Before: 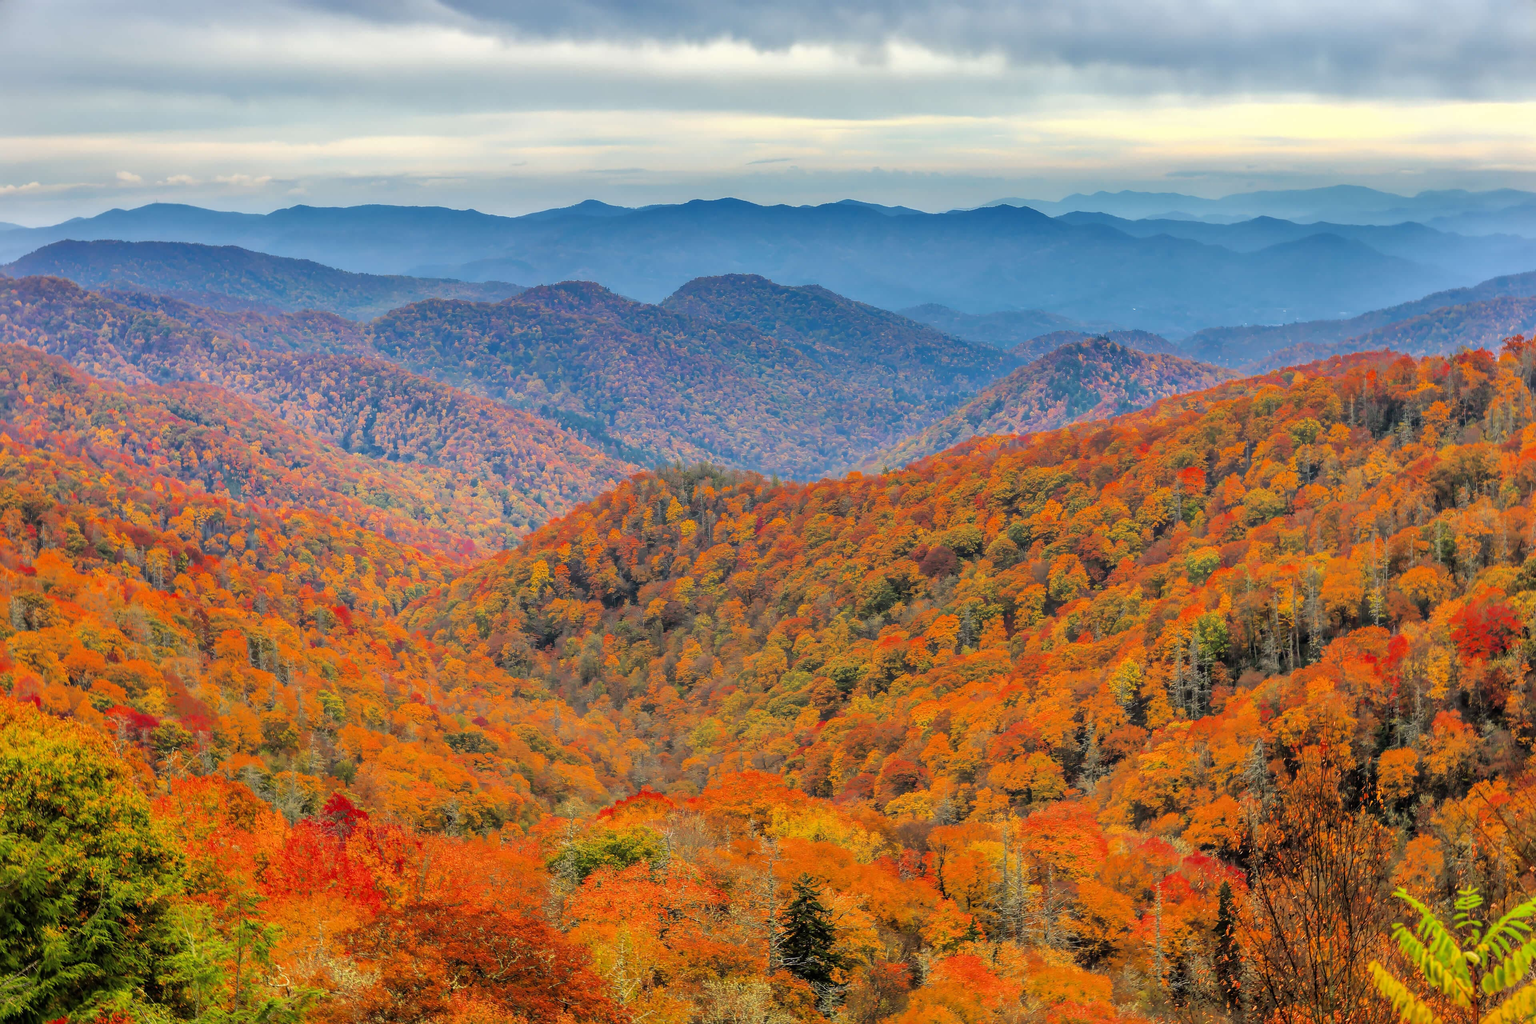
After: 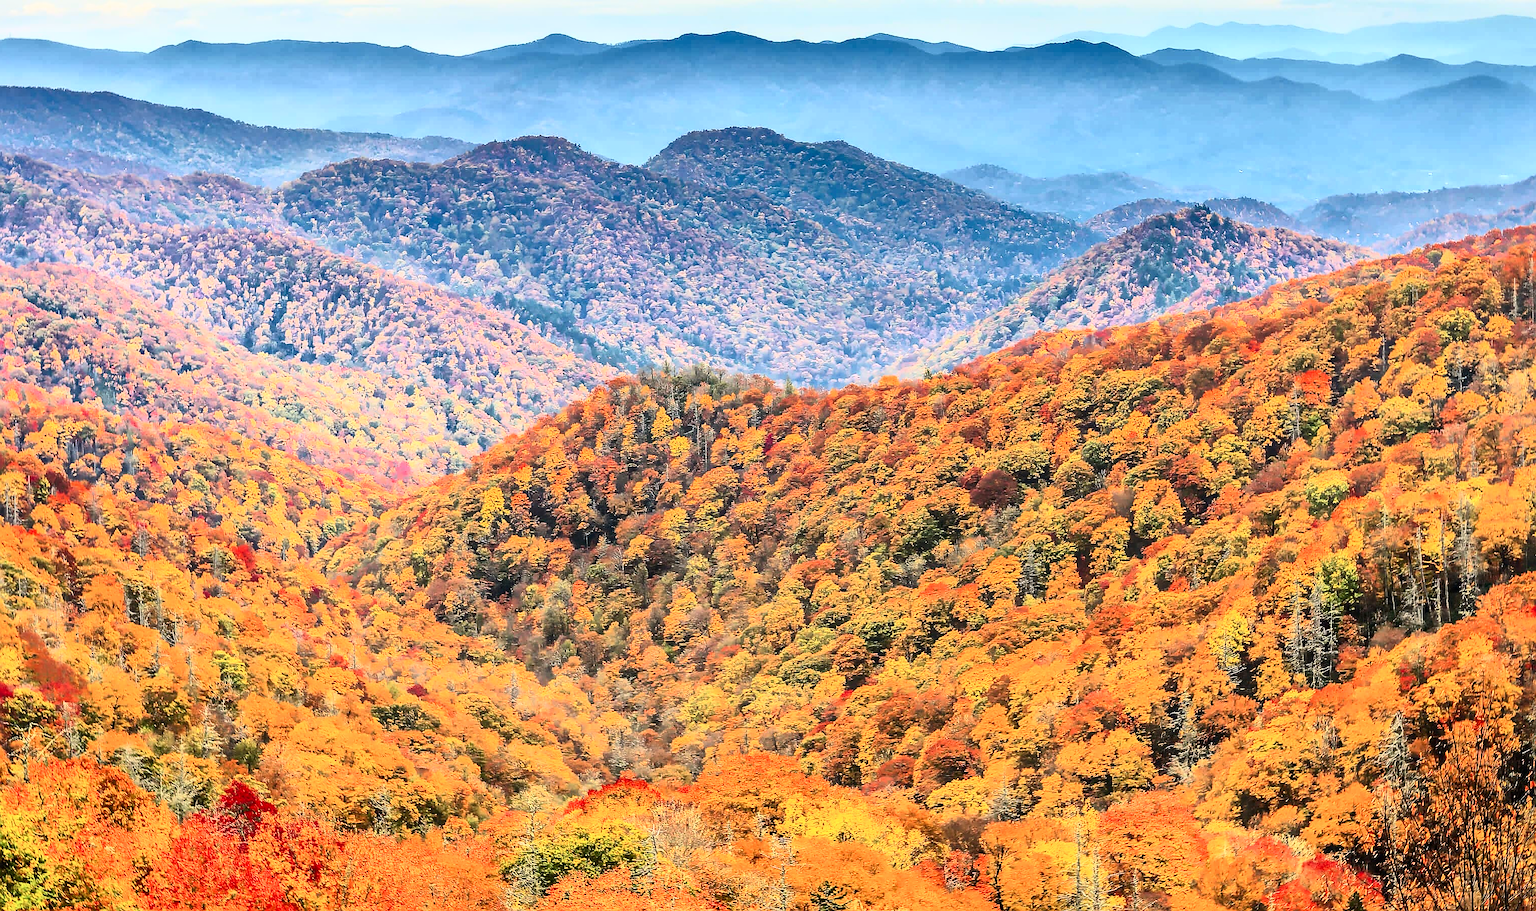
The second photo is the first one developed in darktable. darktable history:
crop: left 9.712%, top 16.928%, right 10.845%, bottom 12.332%
local contrast: mode bilateral grid, contrast 20, coarseness 50, detail 120%, midtone range 0.2
contrast brightness saturation: contrast 0.62, brightness 0.34, saturation 0.14
white balance: red 1.009, blue 0.985
sharpen: radius 1.4, amount 1.25, threshold 0.7
